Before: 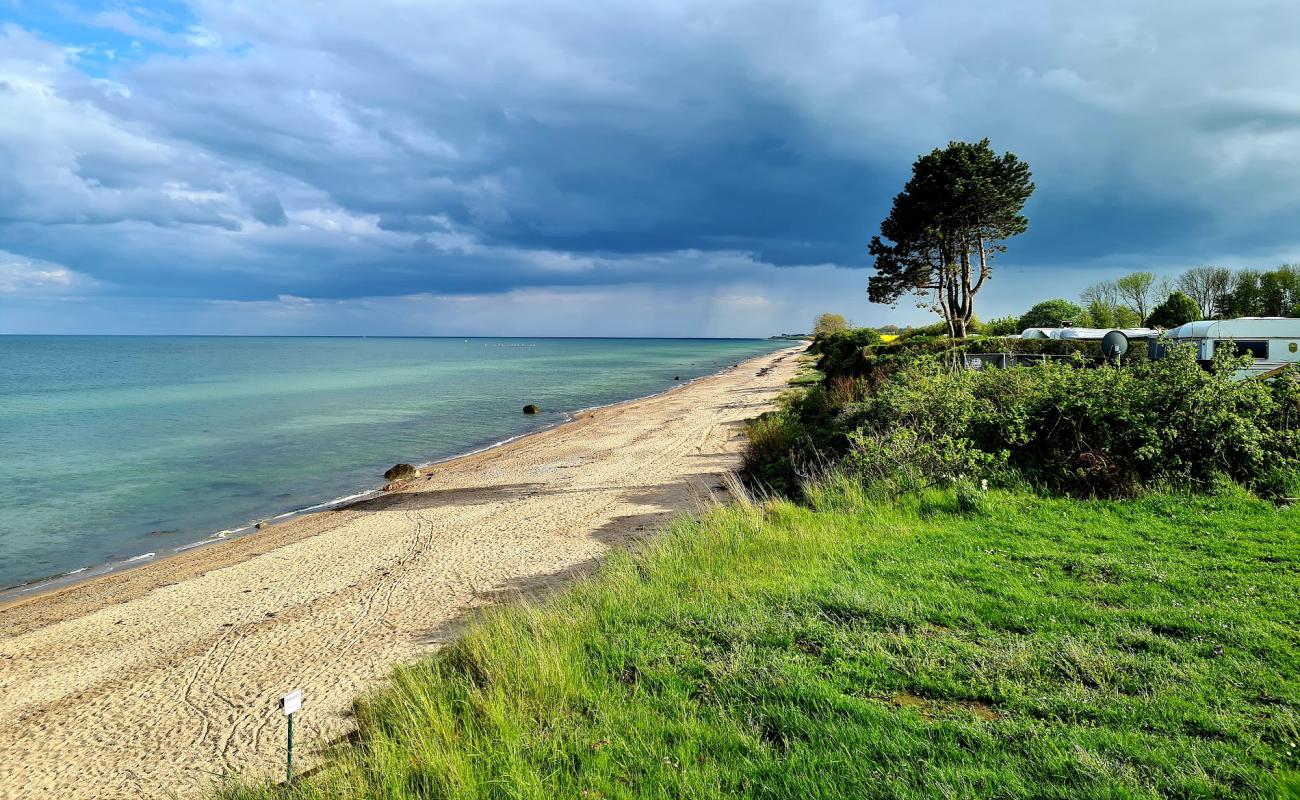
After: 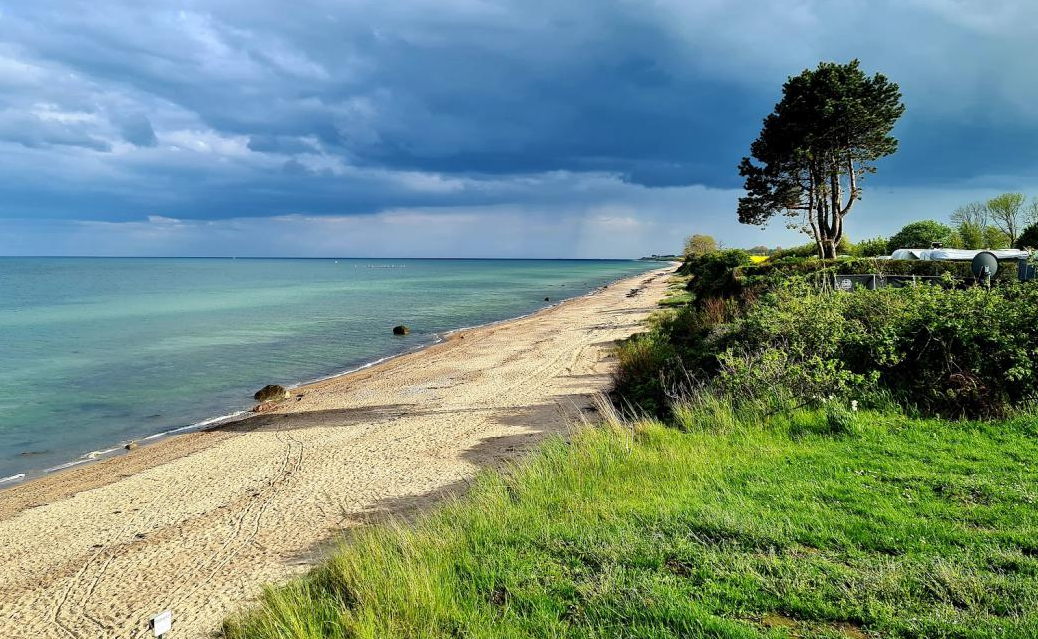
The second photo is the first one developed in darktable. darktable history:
crop and rotate: left 10.071%, top 10.071%, right 10.02%, bottom 10.02%
white balance: emerald 1
